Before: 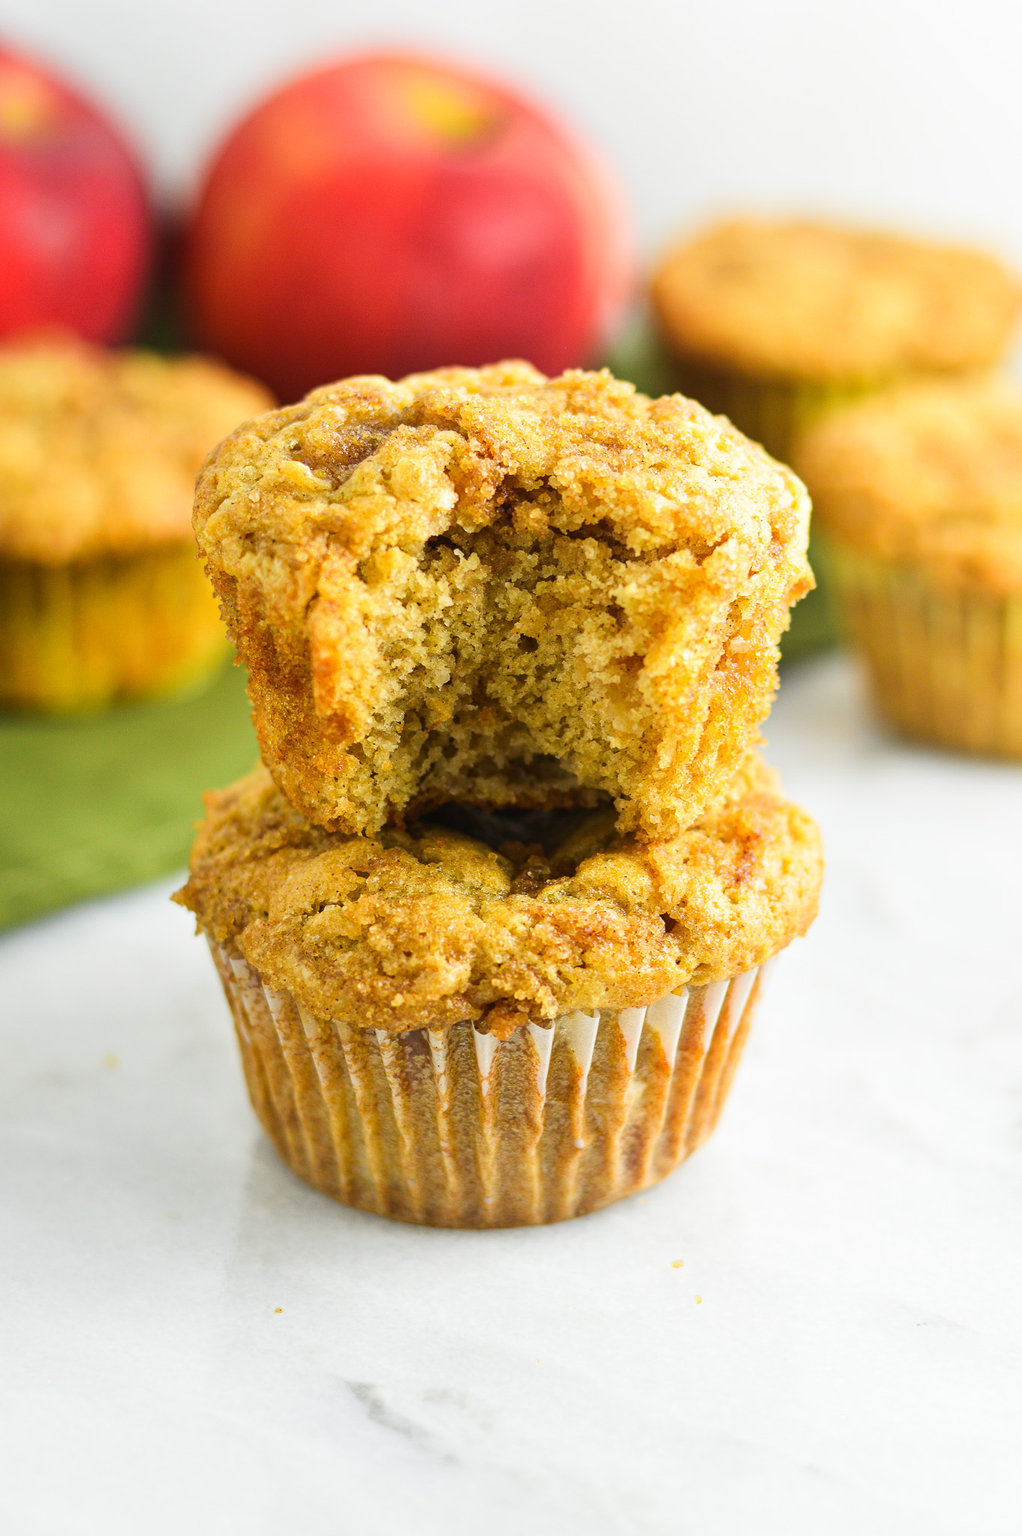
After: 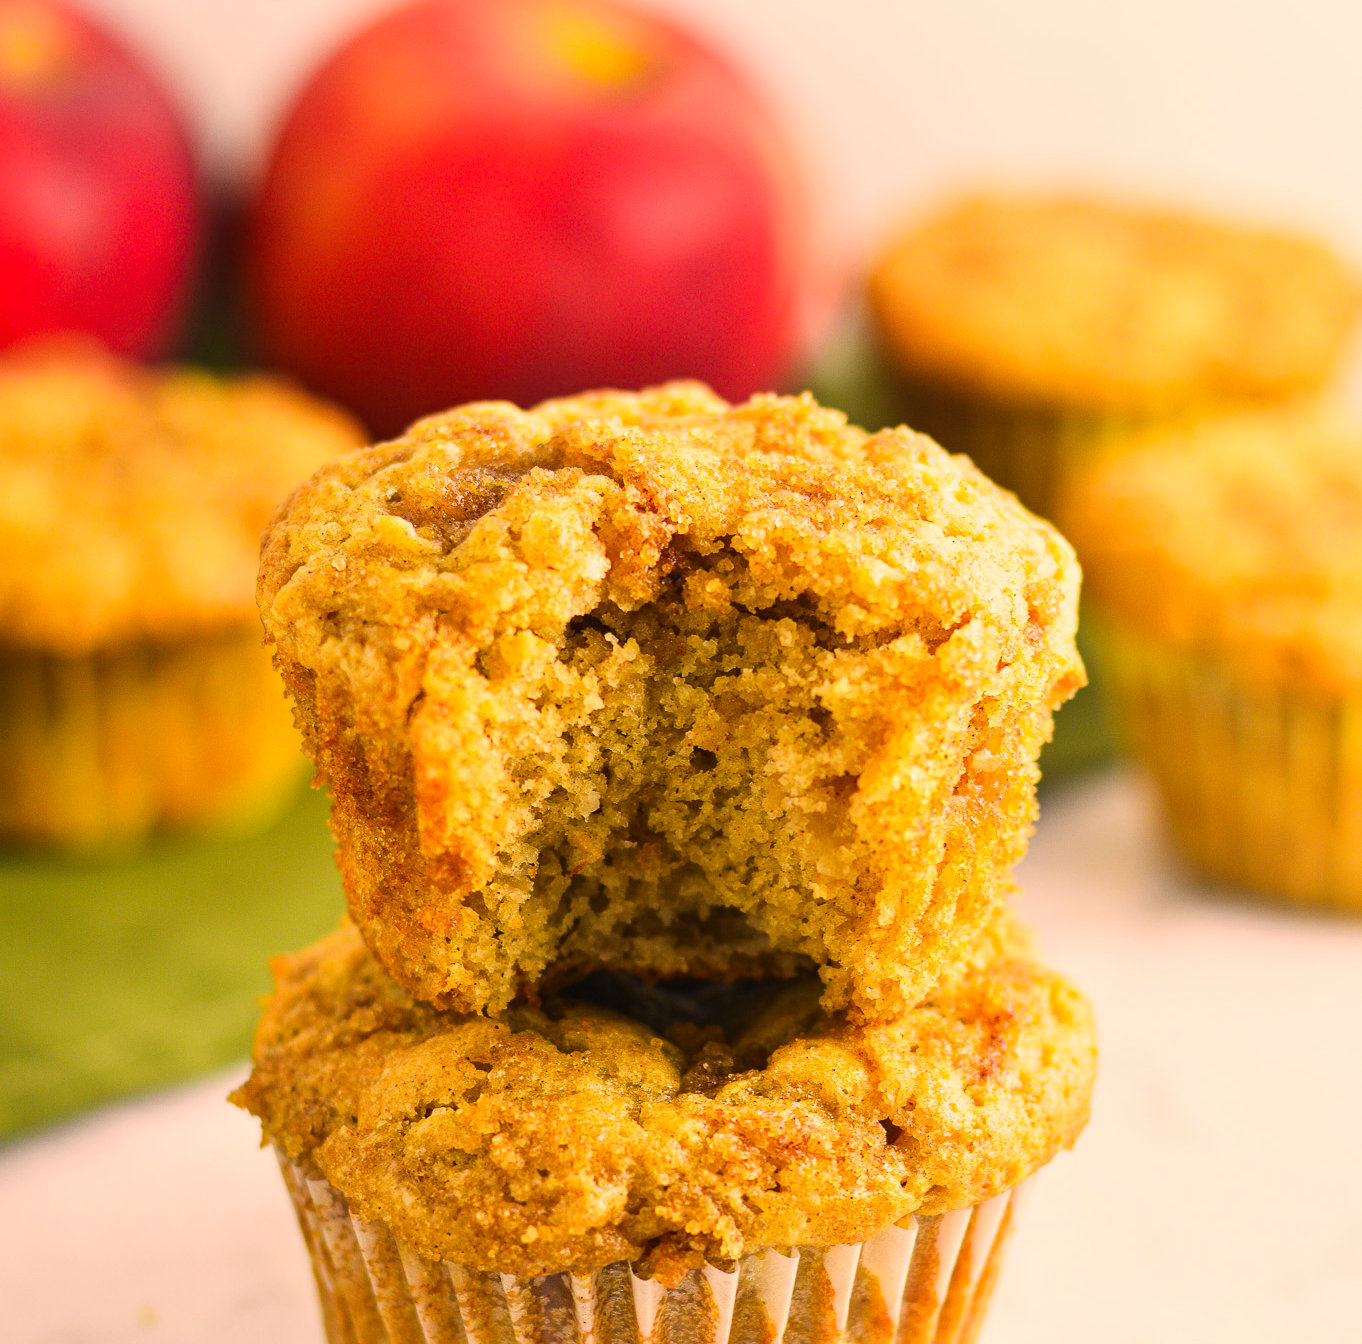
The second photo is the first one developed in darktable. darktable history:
crop and rotate: top 4.848%, bottom 29.503%
color correction: highlights a* 17.88, highlights b* 18.79
